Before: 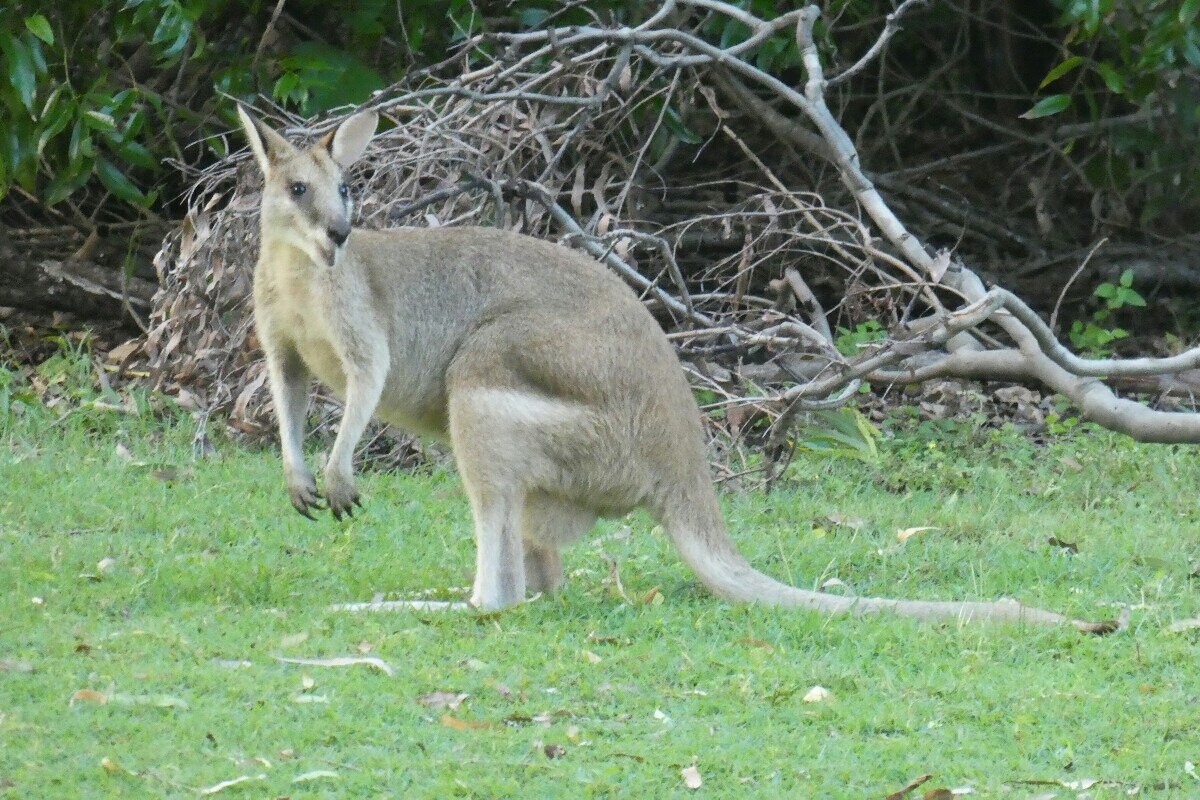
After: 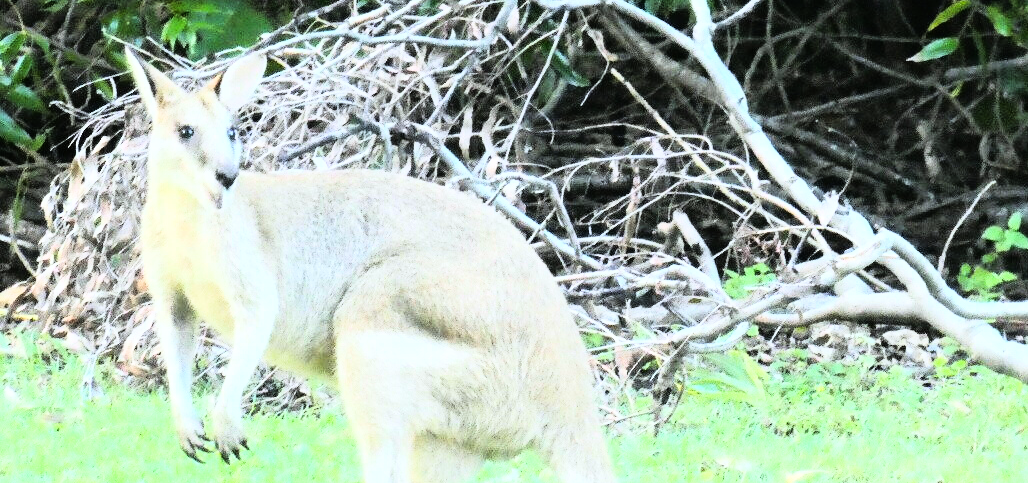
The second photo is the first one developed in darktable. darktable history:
white balance: red 0.976, blue 1.04
exposure: exposure 0.493 EV, compensate highlight preservation false
rgb curve: curves: ch0 [(0, 0) (0.21, 0.15) (0.24, 0.21) (0.5, 0.75) (0.75, 0.96) (0.89, 0.99) (1, 1)]; ch1 [(0, 0.02) (0.21, 0.13) (0.25, 0.2) (0.5, 0.67) (0.75, 0.9) (0.89, 0.97) (1, 1)]; ch2 [(0, 0.02) (0.21, 0.13) (0.25, 0.2) (0.5, 0.67) (0.75, 0.9) (0.89, 0.97) (1, 1)], compensate middle gray true
crop and rotate: left 9.345%, top 7.22%, right 4.982%, bottom 32.331%
